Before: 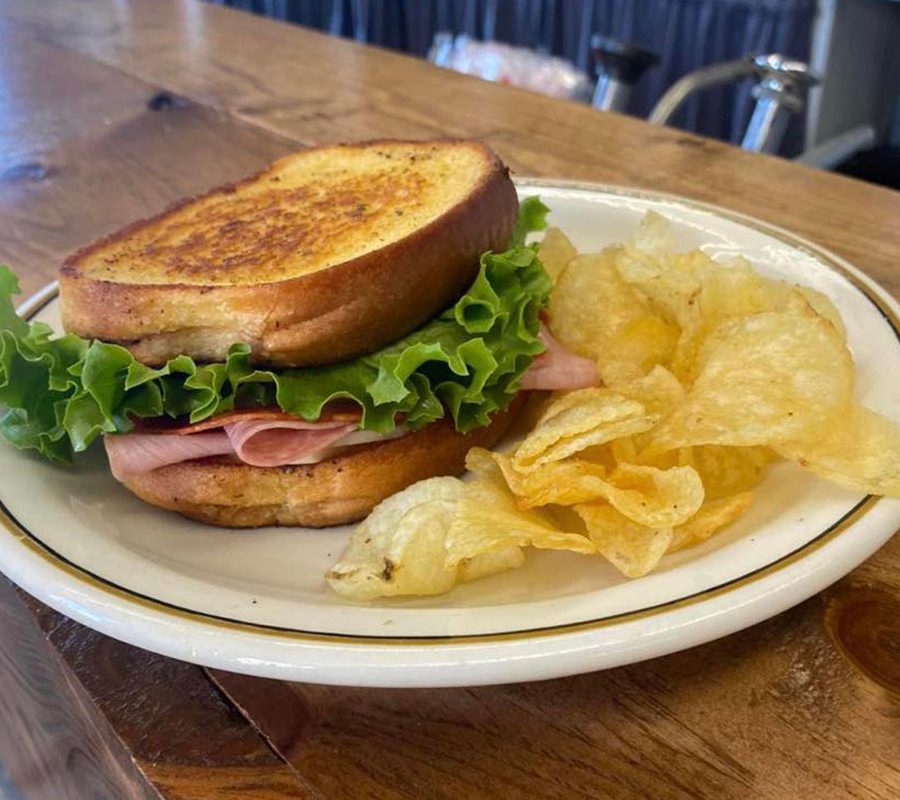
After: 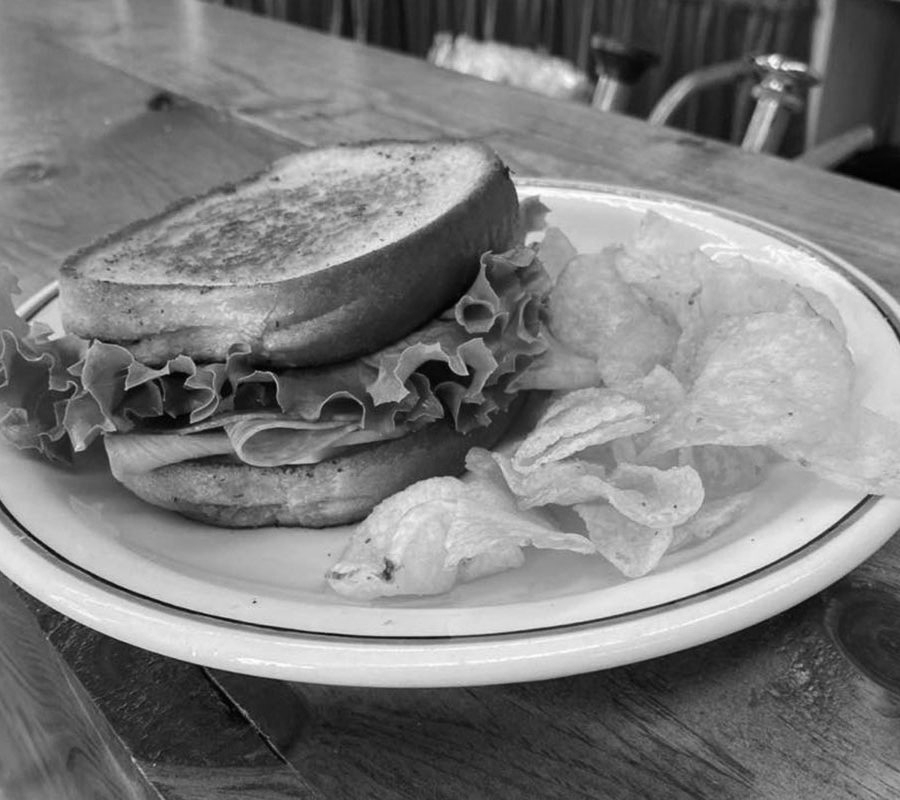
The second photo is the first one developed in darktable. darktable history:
contrast brightness saturation: contrast 0.08, saturation 0.2
monochrome: on, module defaults
